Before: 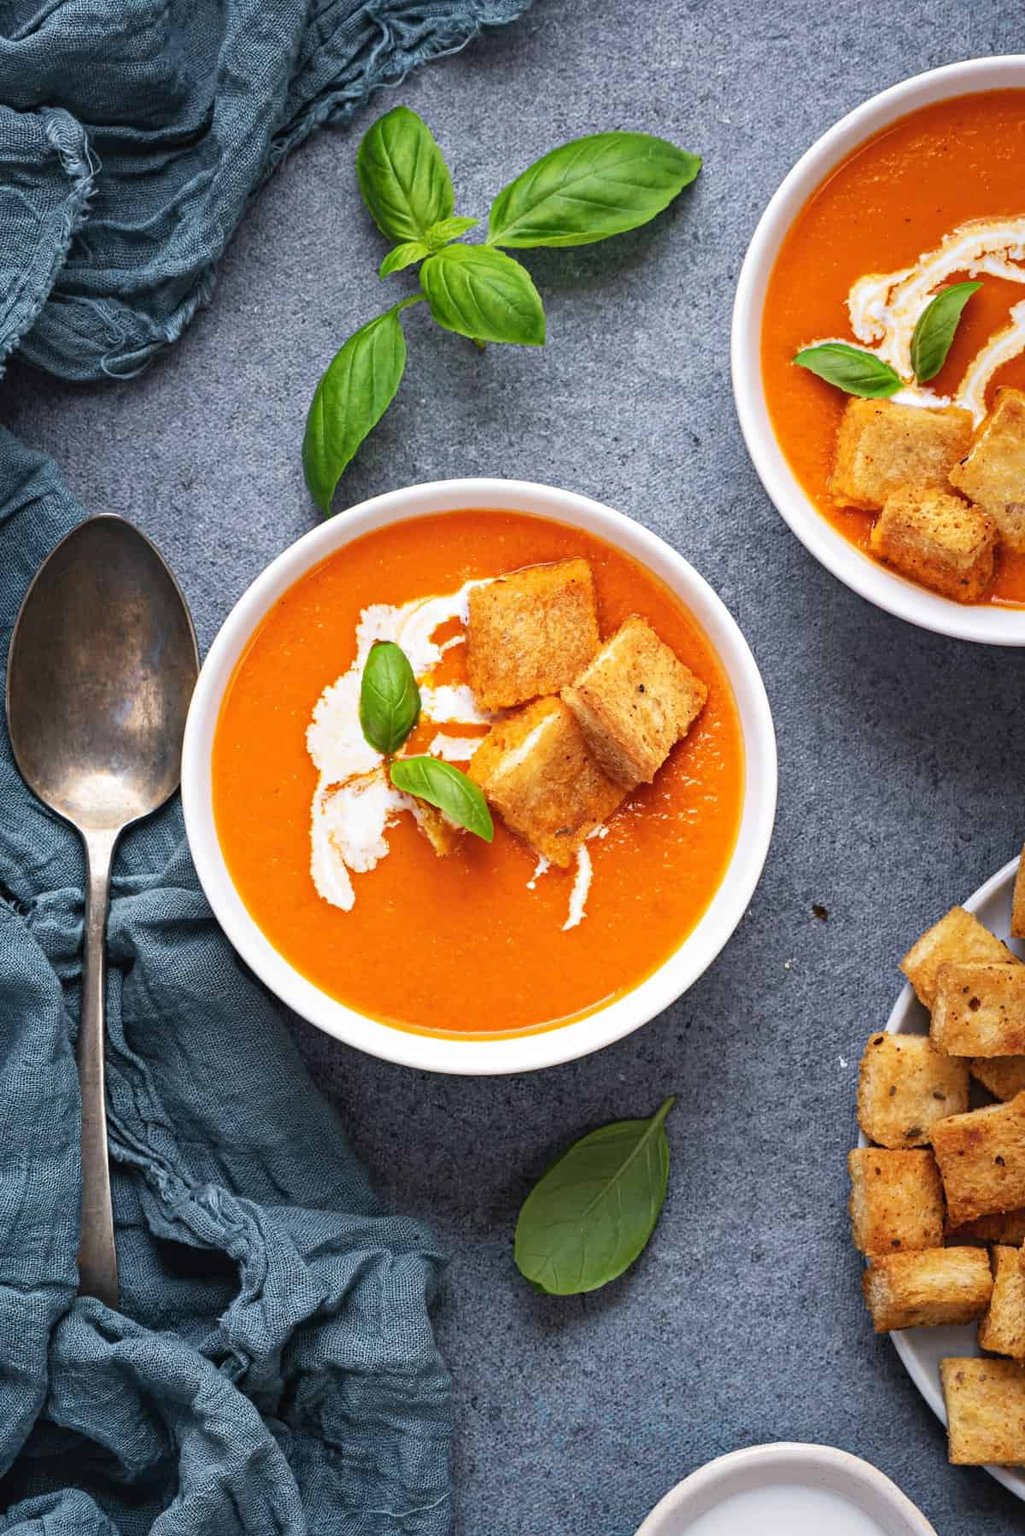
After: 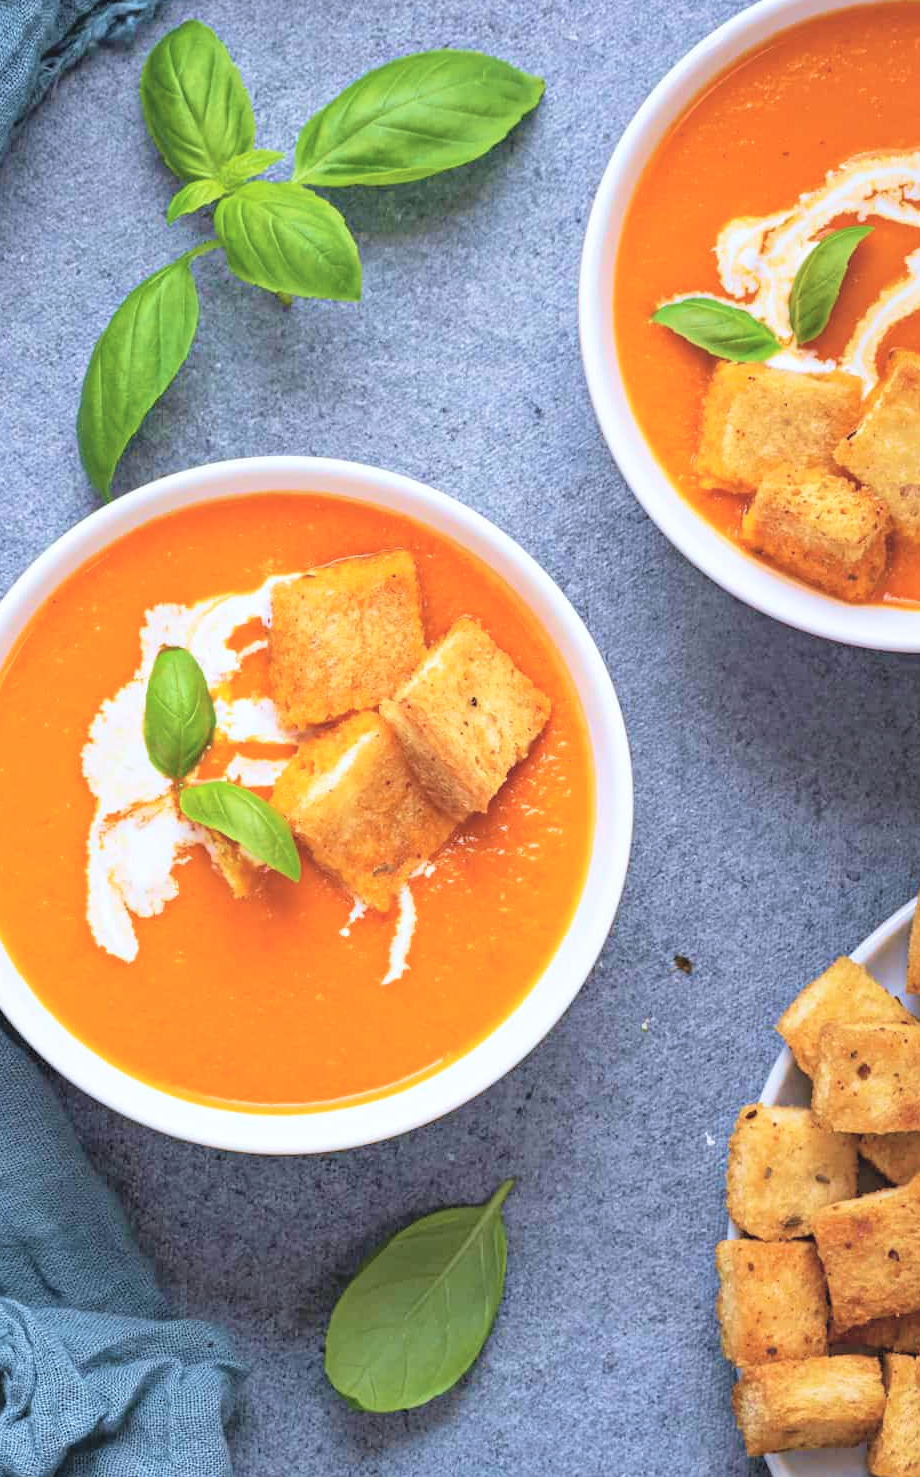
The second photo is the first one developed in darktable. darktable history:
crop: left 23.095%, top 5.827%, bottom 11.854%
white balance: red 0.974, blue 1.044
contrast brightness saturation: brightness 0.28
velvia: strength 40%
